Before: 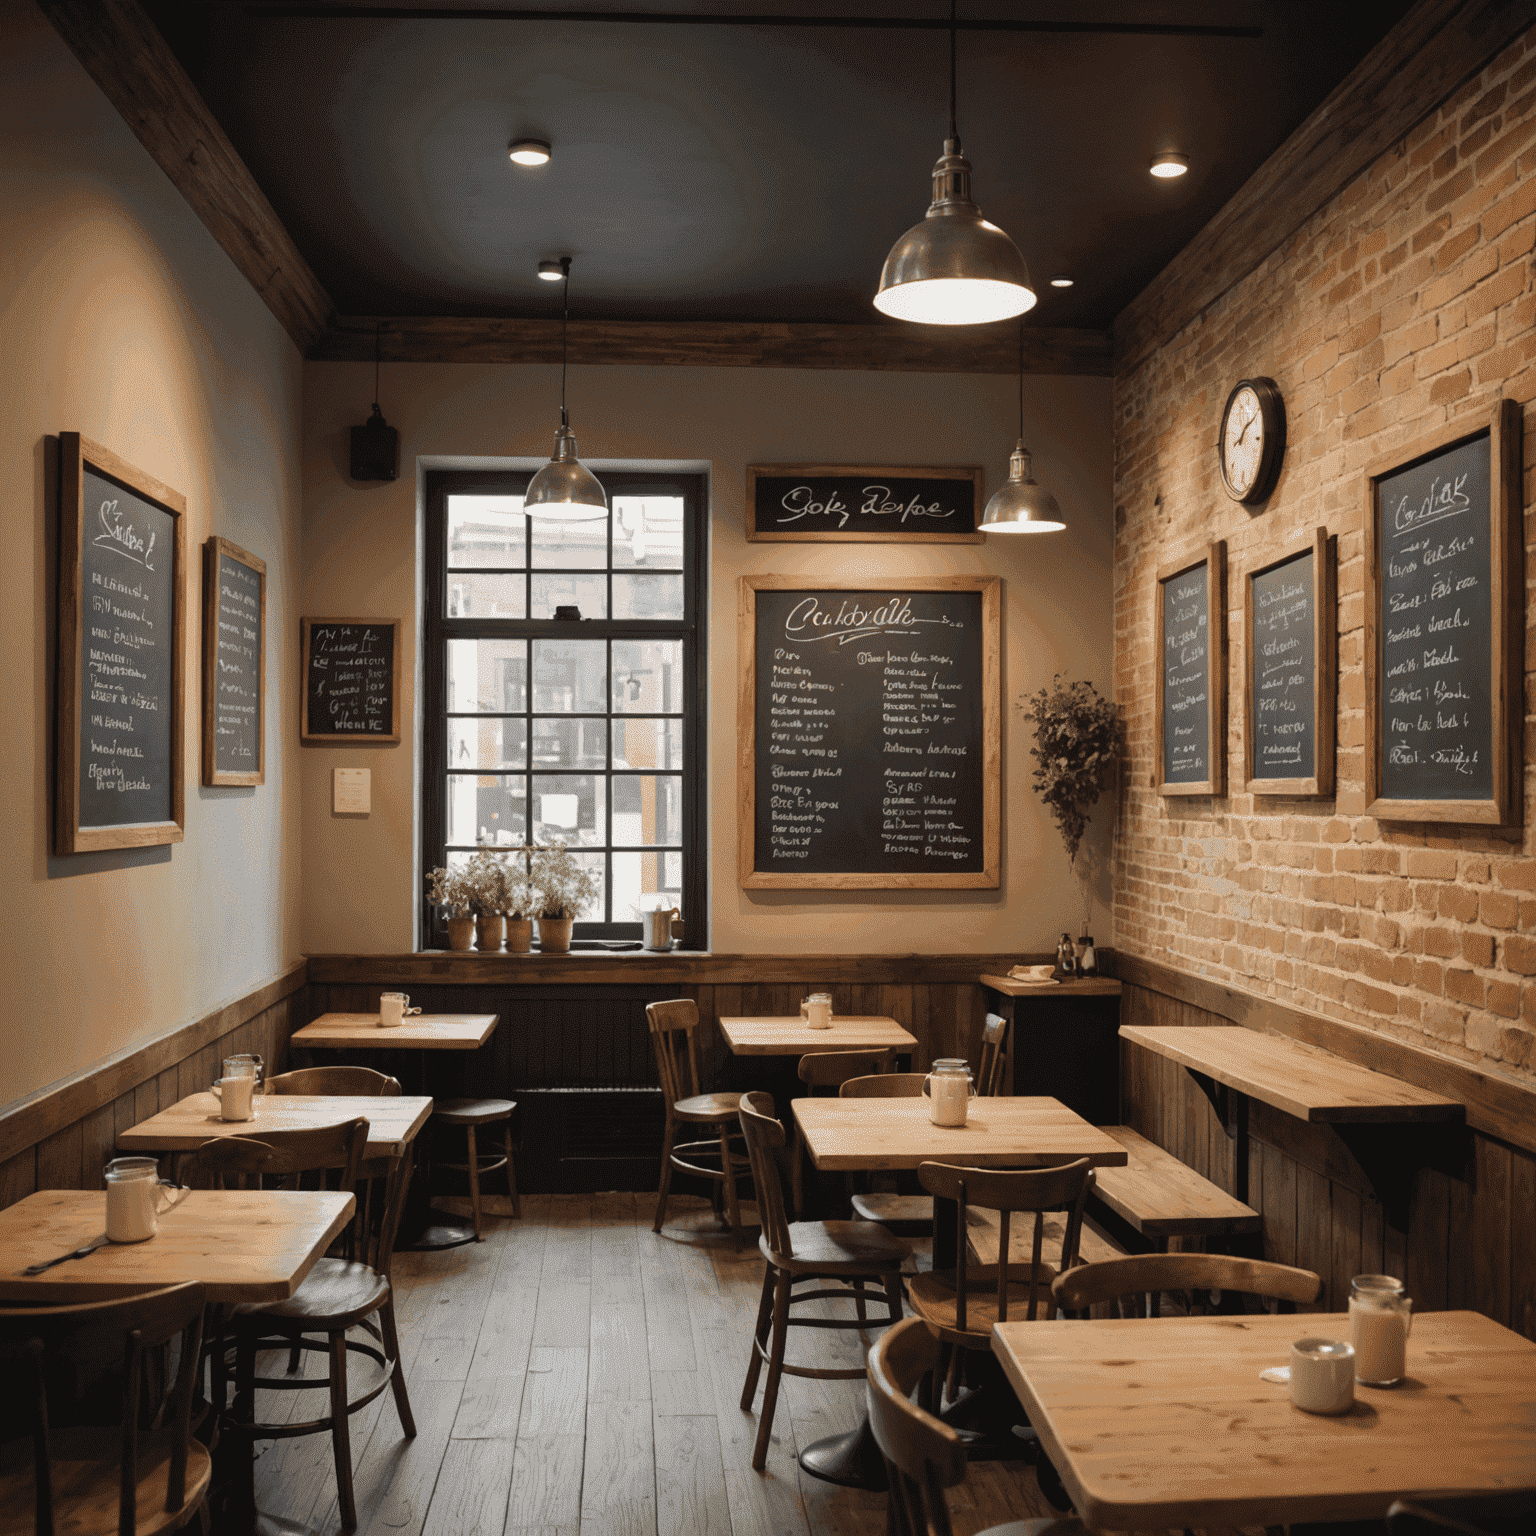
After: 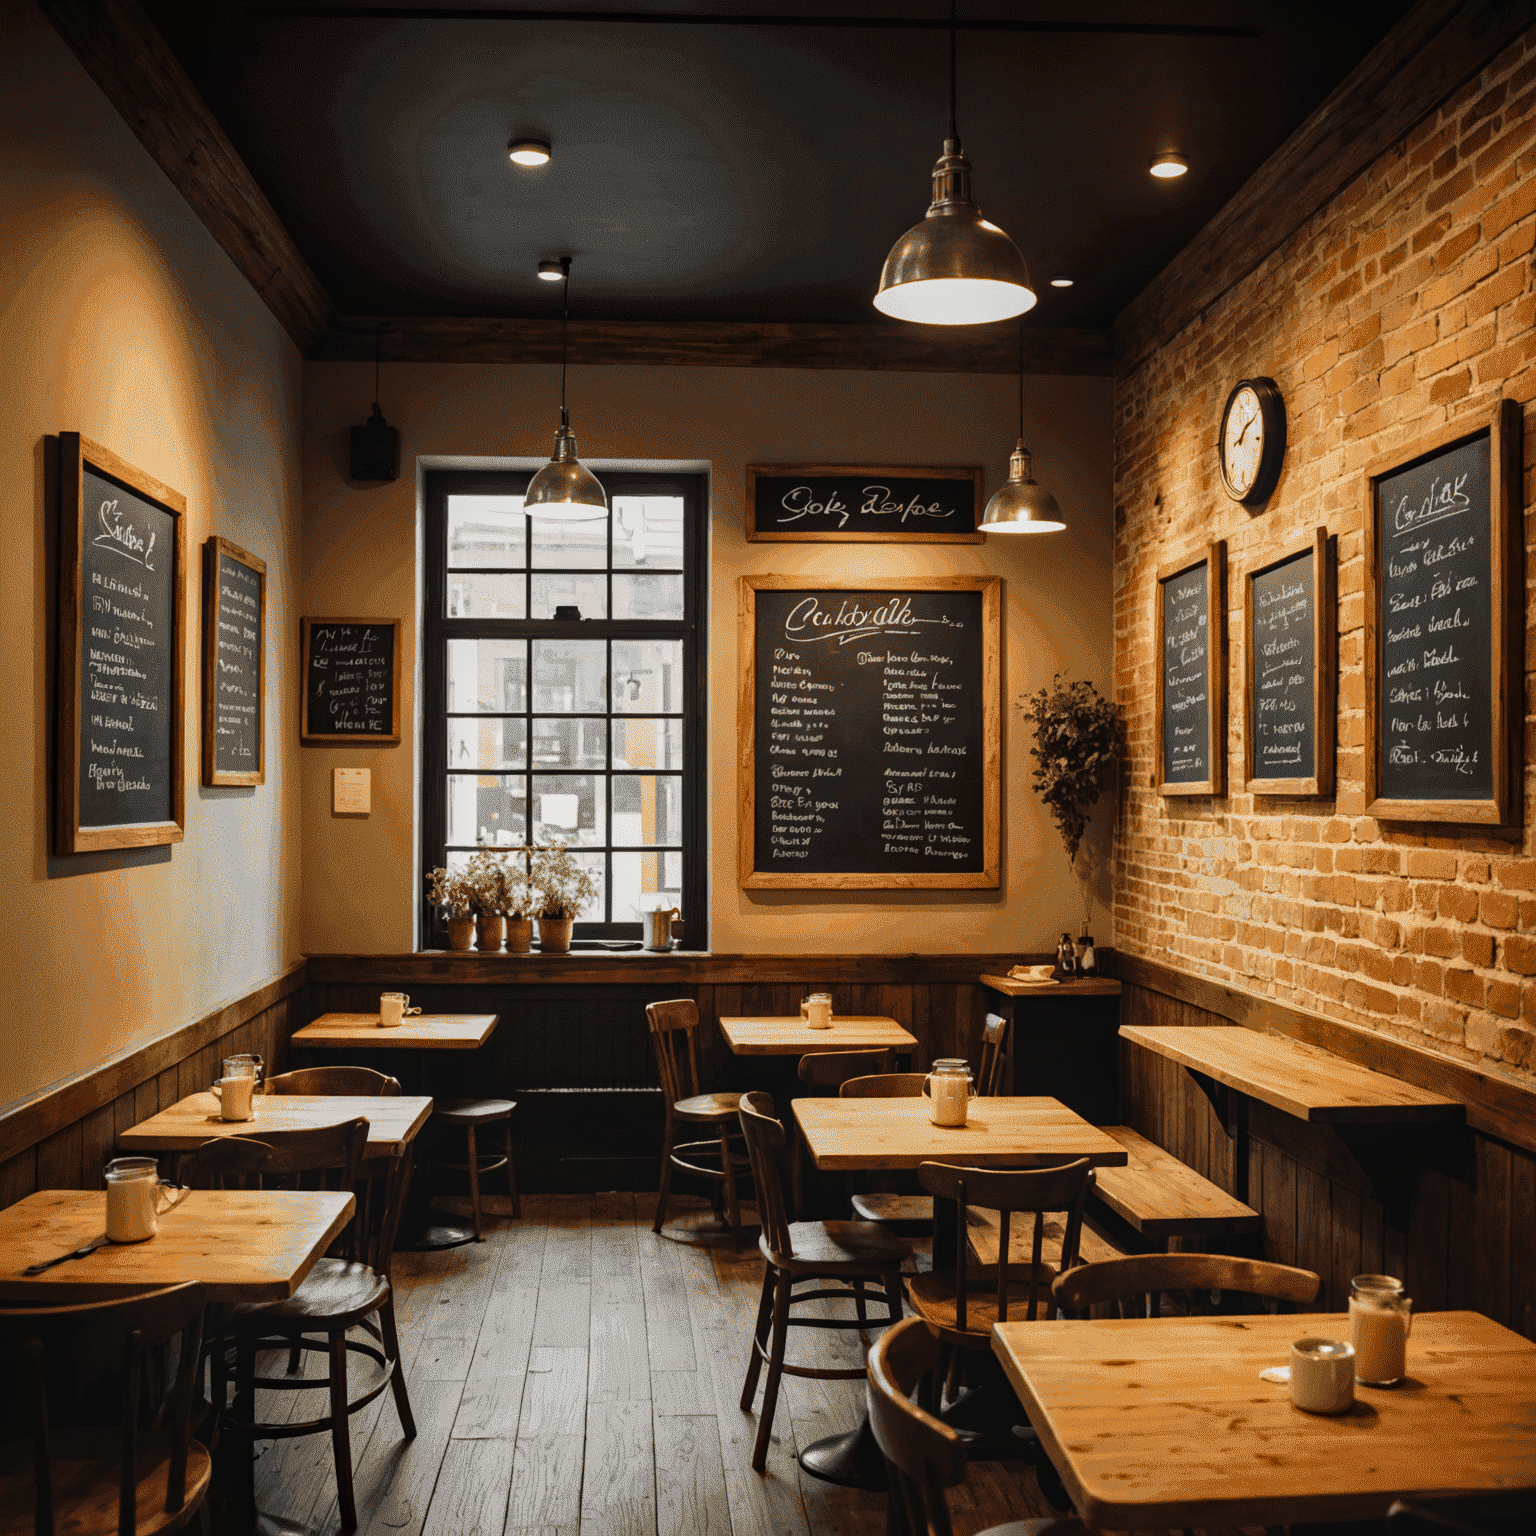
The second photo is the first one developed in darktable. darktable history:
local contrast: detail 109%
color zones: curves: ch1 [(0, 0.523) (0.143, 0.545) (0.286, 0.52) (0.429, 0.506) (0.571, 0.503) (0.714, 0.503) (0.857, 0.508) (1, 0.523)]
tone curve: curves: ch0 [(0, 0) (0.003, 0.008) (0.011, 0.008) (0.025, 0.011) (0.044, 0.017) (0.069, 0.029) (0.1, 0.045) (0.136, 0.067) (0.177, 0.103) (0.224, 0.151) (0.277, 0.21) (0.335, 0.285) (0.399, 0.37) (0.468, 0.462) (0.543, 0.568) (0.623, 0.679) (0.709, 0.79) (0.801, 0.876) (0.898, 0.936) (1, 1)], preserve colors none
haze removal: adaptive false
